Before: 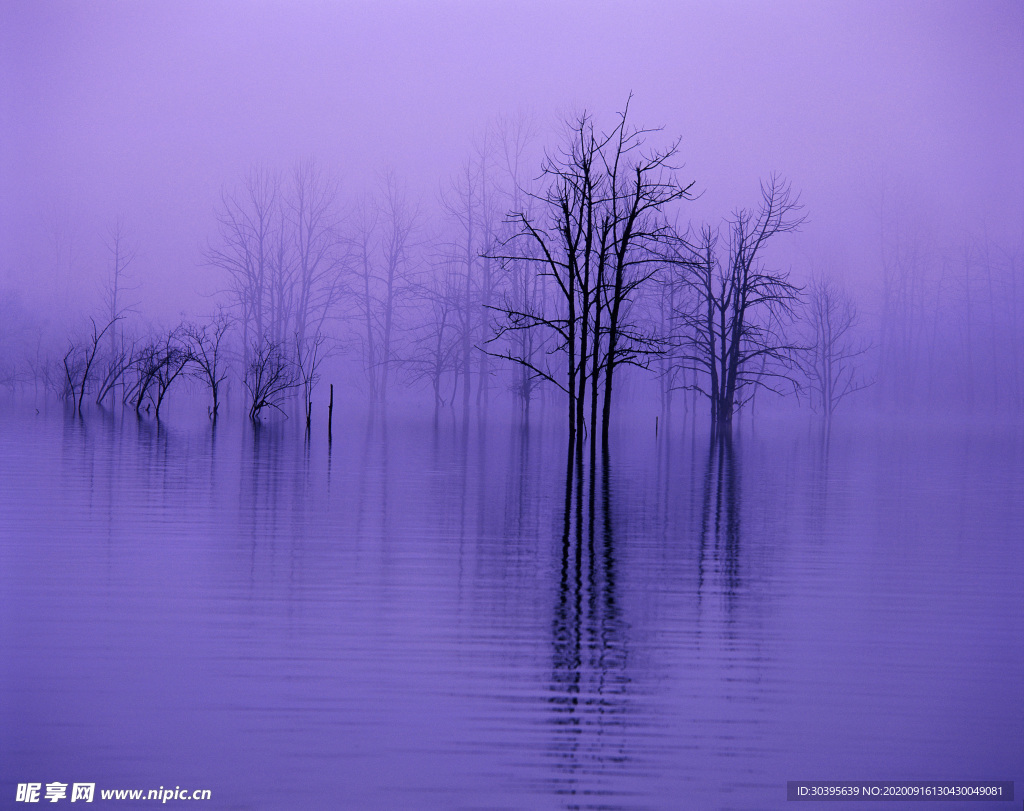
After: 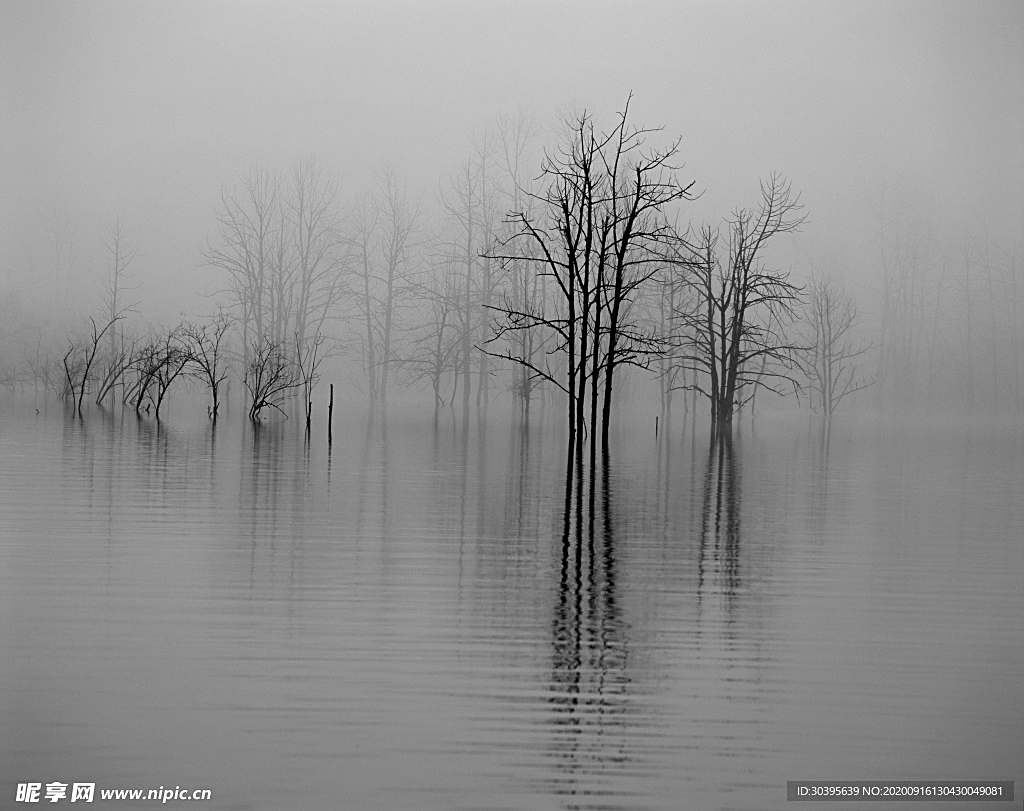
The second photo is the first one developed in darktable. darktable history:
color calibration: output gray [0.21, 0.42, 0.37, 0], illuminant as shot in camera, x 0.366, y 0.378, temperature 4431.28 K
sharpen: on, module defaults
